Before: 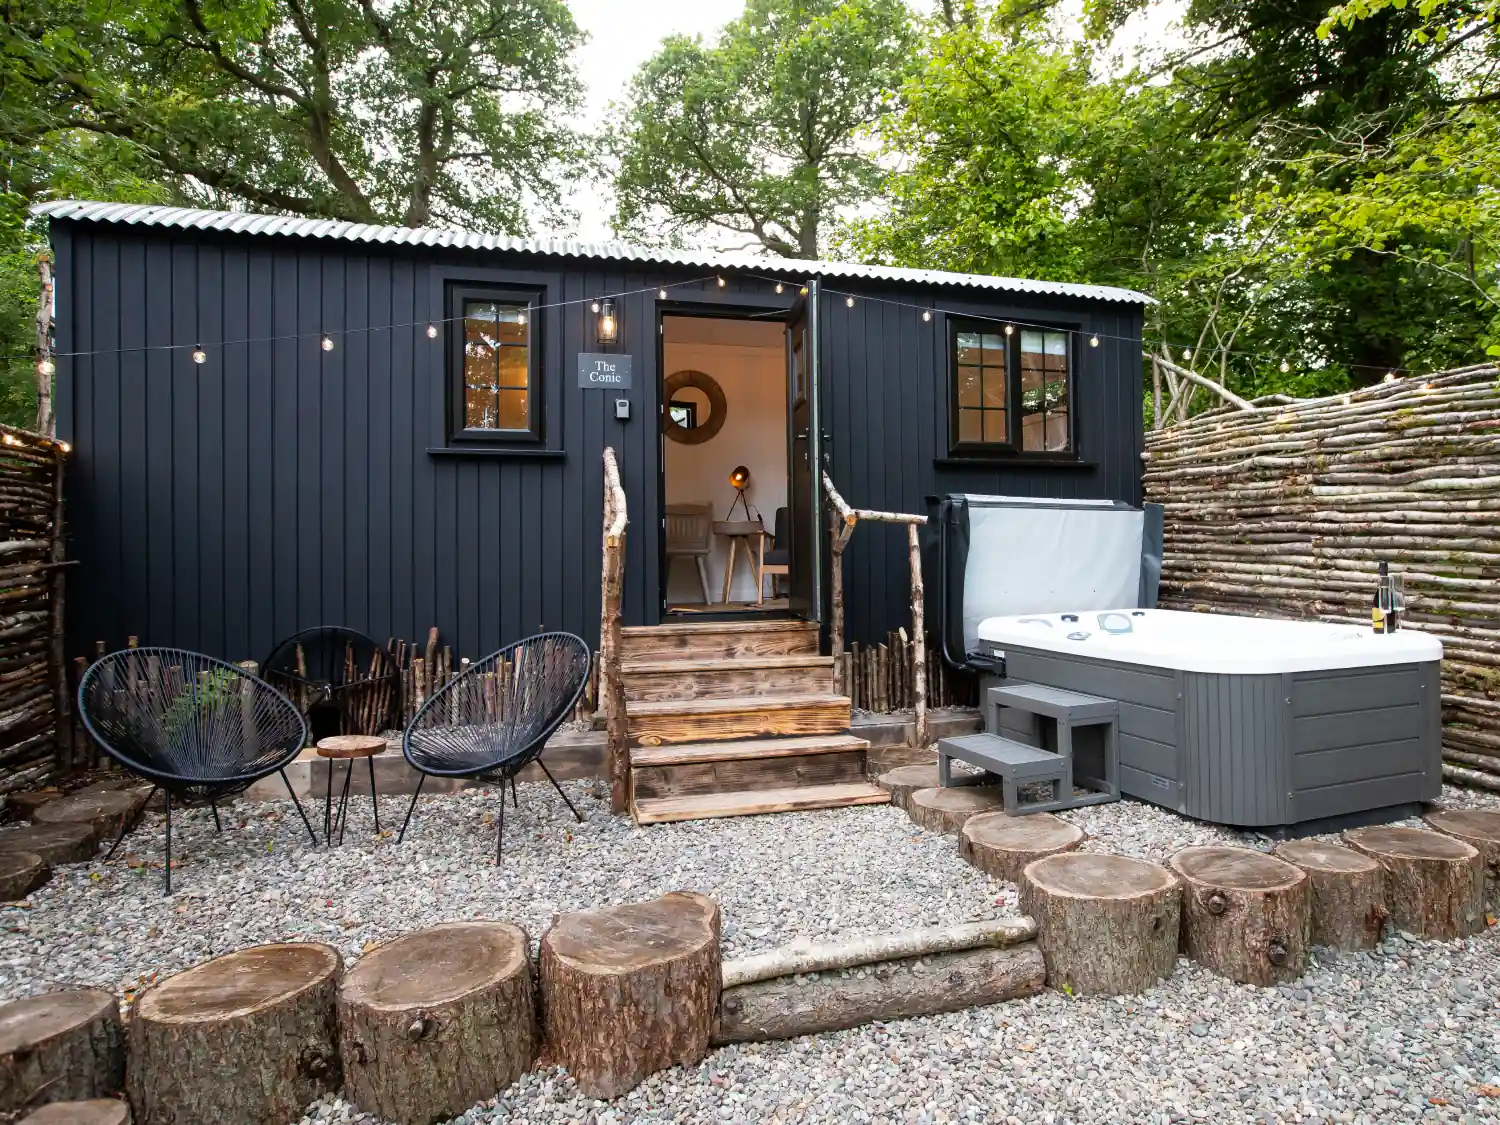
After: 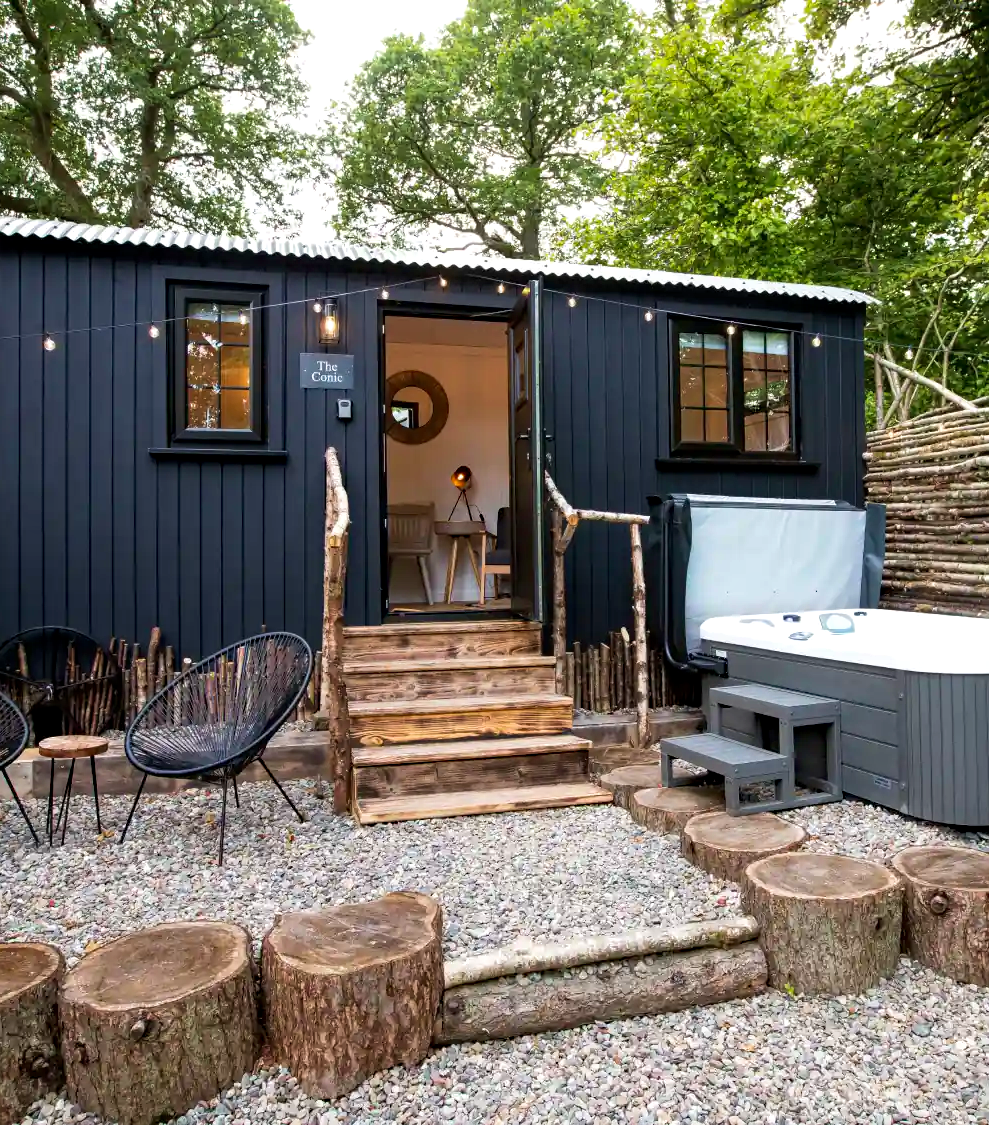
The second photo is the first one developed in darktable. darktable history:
local contrast: highlights 102%, shadows 100%, detail 119%, midtone range 0.2
crop and rotate: left 18.533%, right 15.522%
velvia: on, module defaults
haze removal: compatibility mode true, adaptive false
